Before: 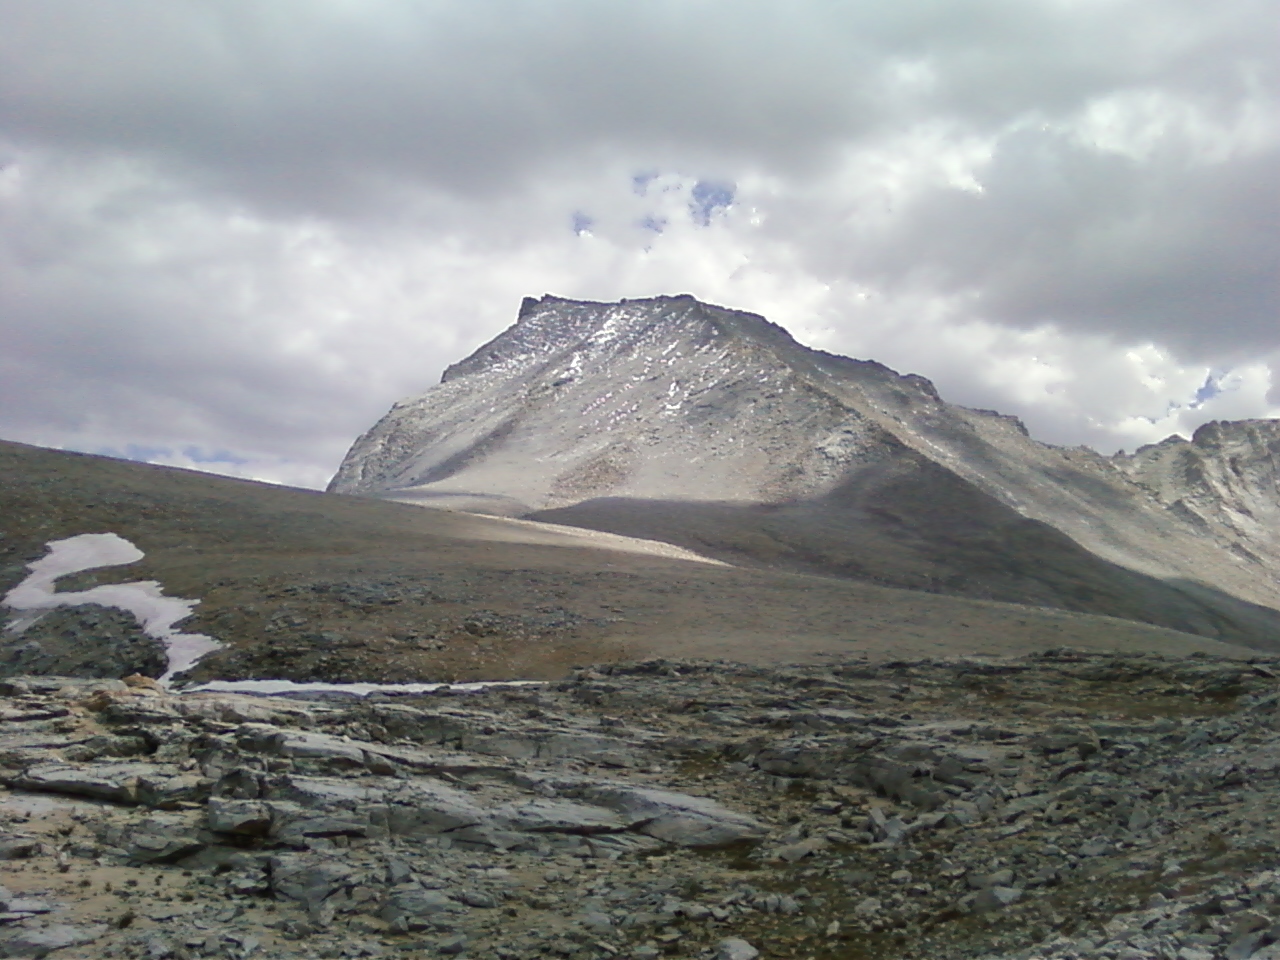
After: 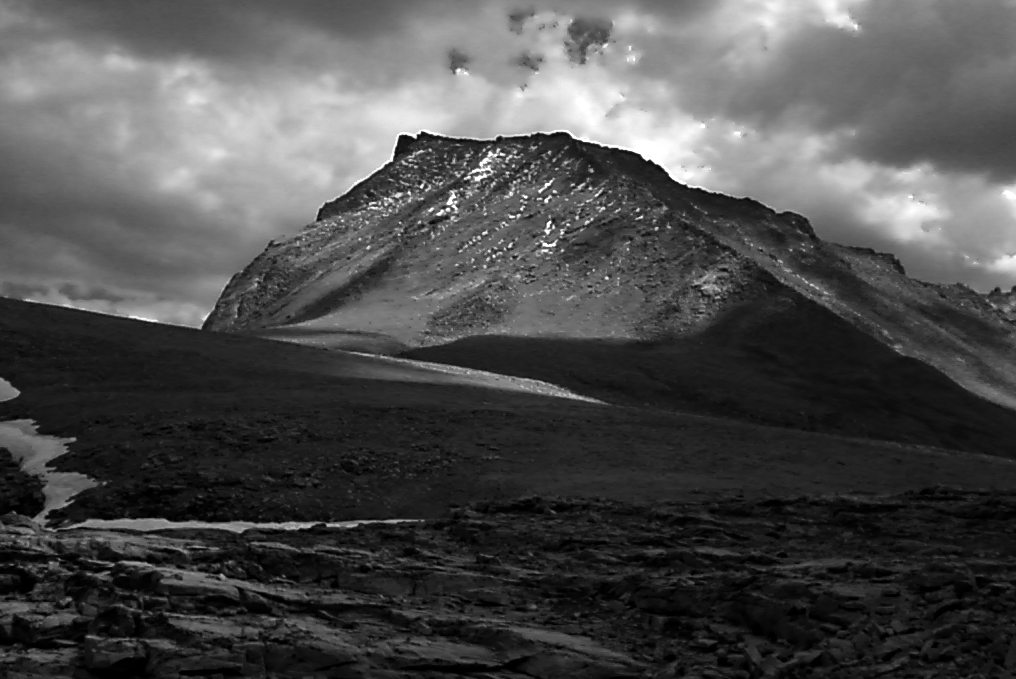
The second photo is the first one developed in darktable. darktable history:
haze removal: compatibility mode true, adaptive false
crop: left 9.712%, top 16.928%, right 10.845%, bottom 12.332%
contrast brightness saturation: contrast -0.03, brightness -0.59, saturation -1
contrast equalizer: octaves 7, y [[0.6 ×6], [0.55 ×6], [0 ×6], [0 ×6], [0 ×6]], mix 0.3
